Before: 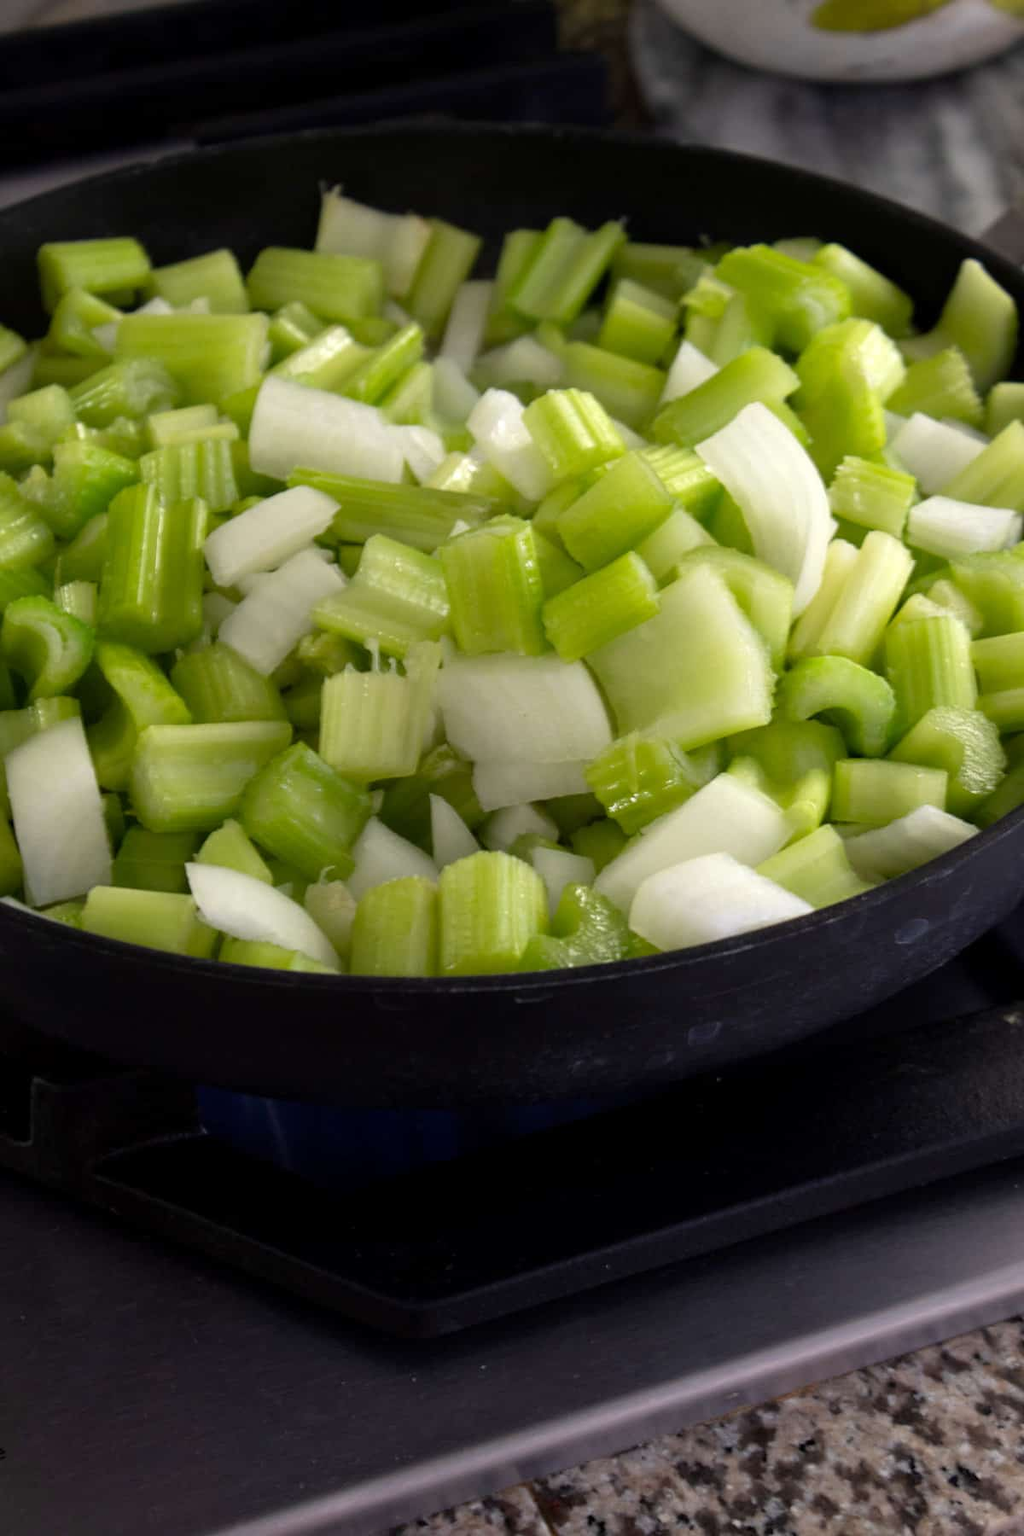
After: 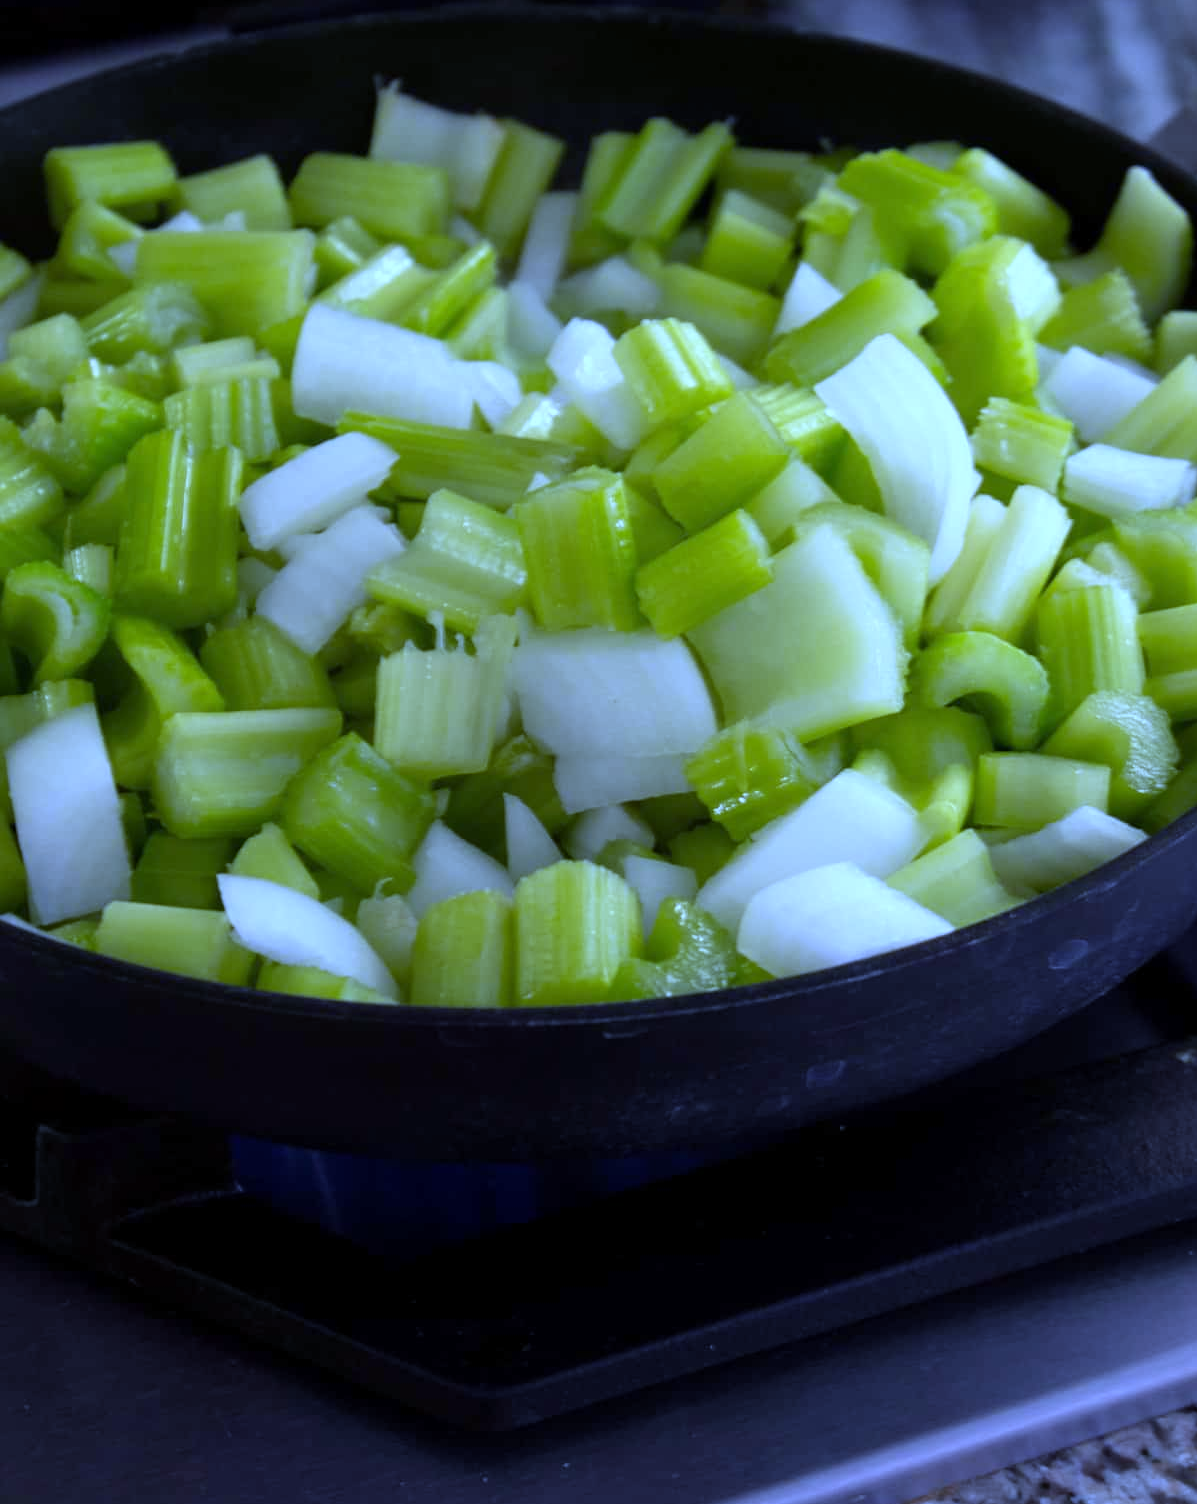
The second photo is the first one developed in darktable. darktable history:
white balance: red 0.766, blue 1.537
crop: top 7.625%, bottom 8.027%
